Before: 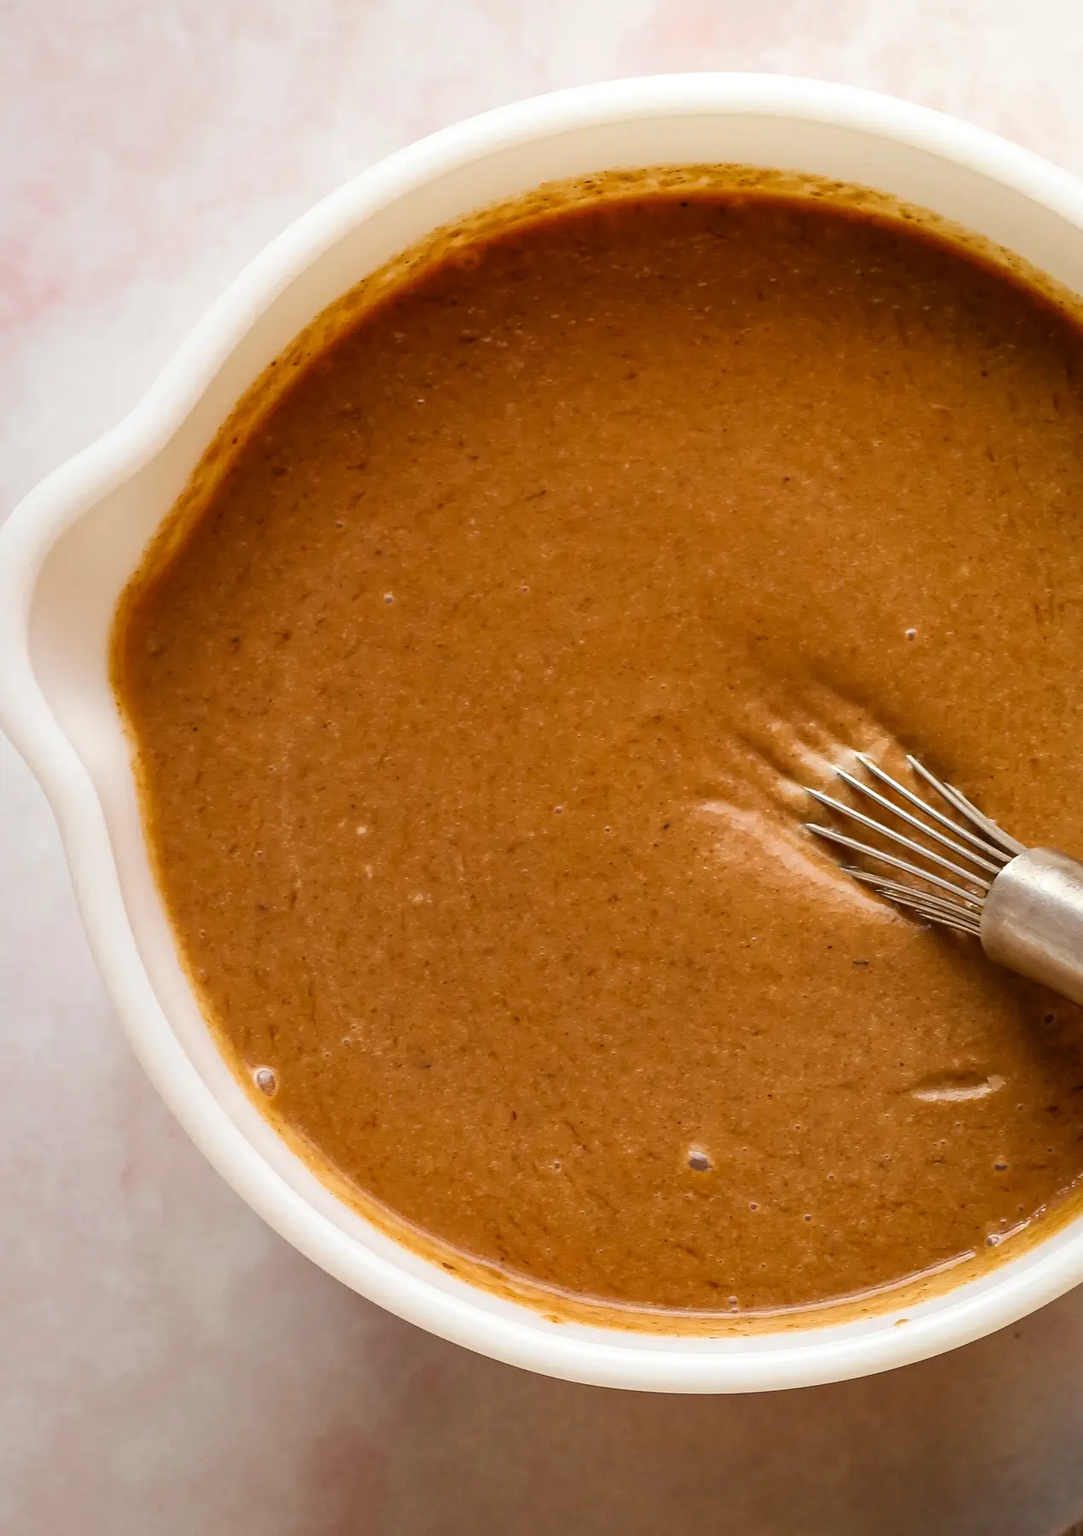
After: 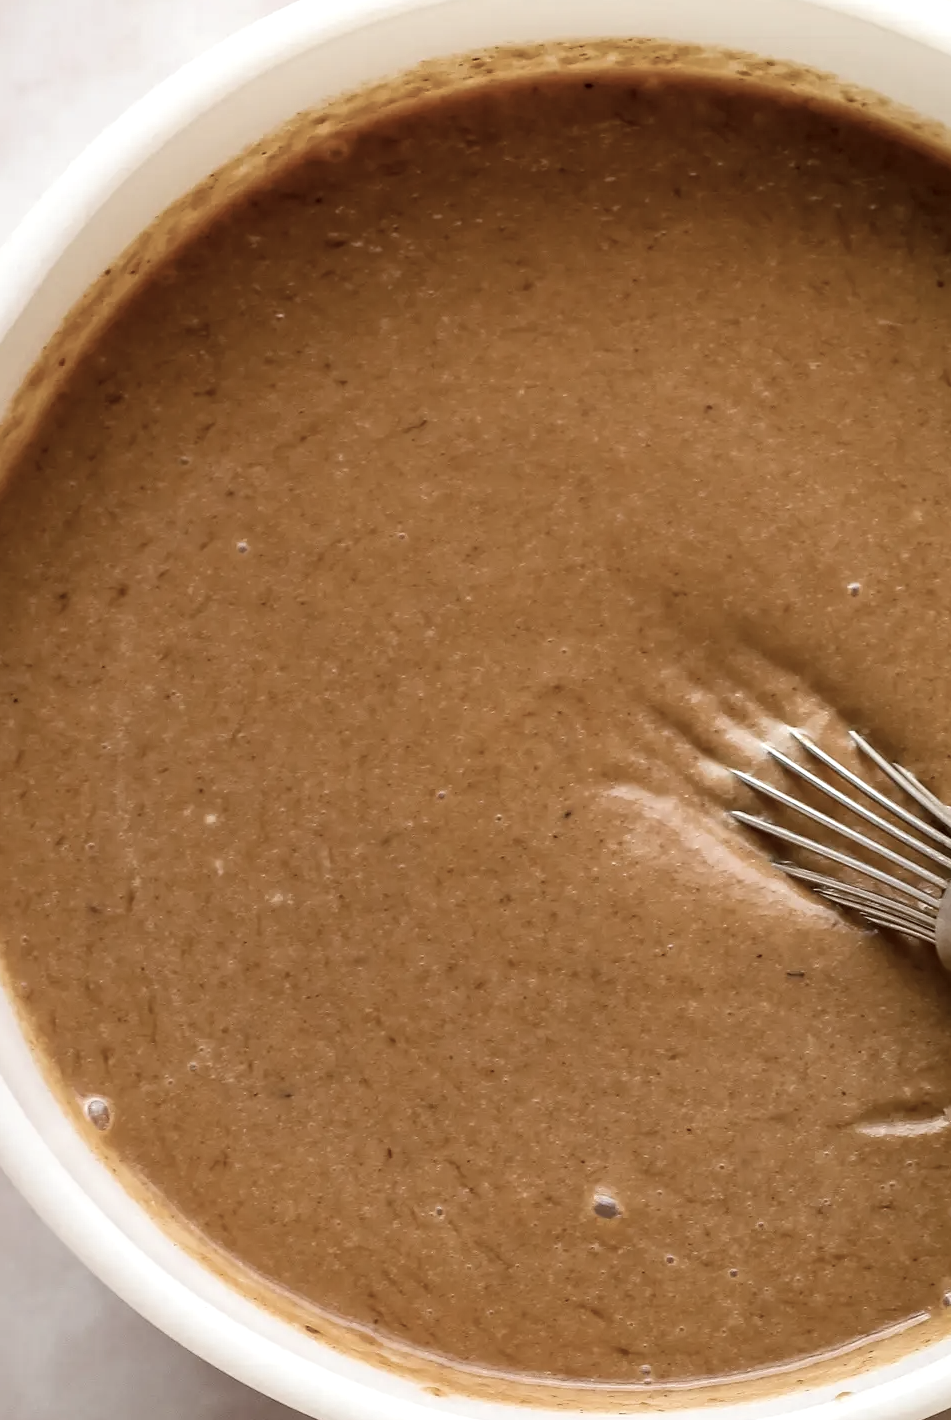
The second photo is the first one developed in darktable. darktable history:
crop: left 16.799%, top 8.598%, right 8.25%, bottom 12.511%
exposure: black level correction 0.007, exposure 0.155 EV, compensate exposure bias true, compensate highlight preservation false
color correction: highlights b* 0.017, saturation 0.551
